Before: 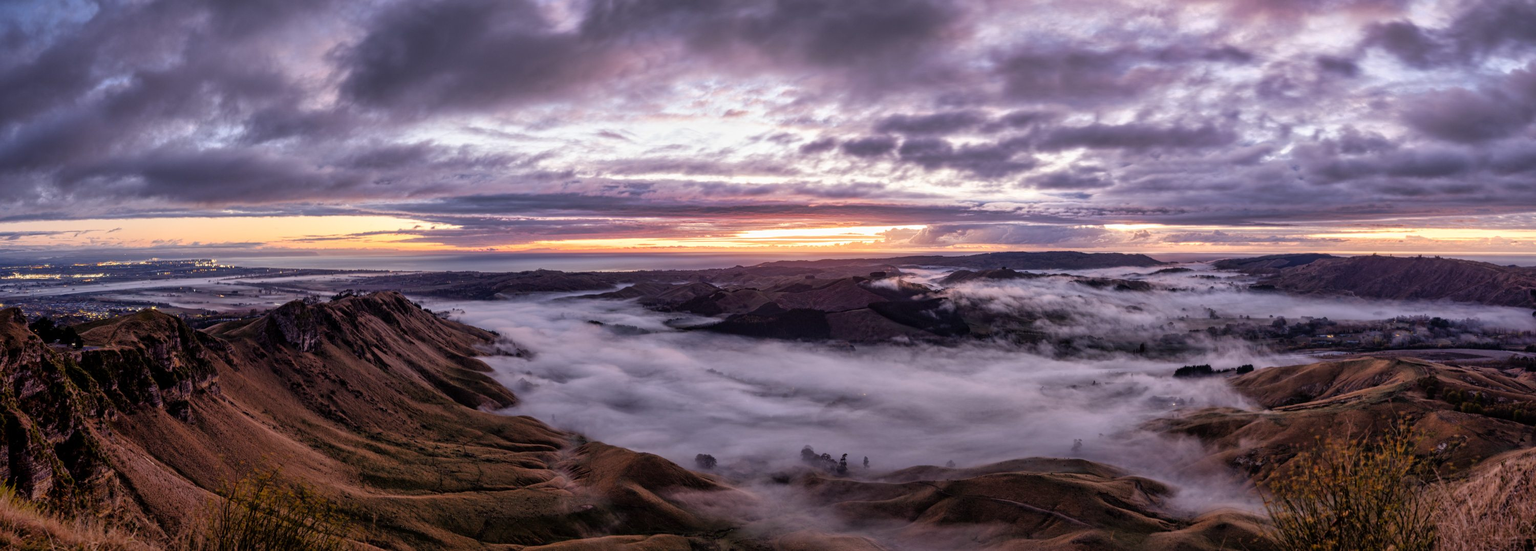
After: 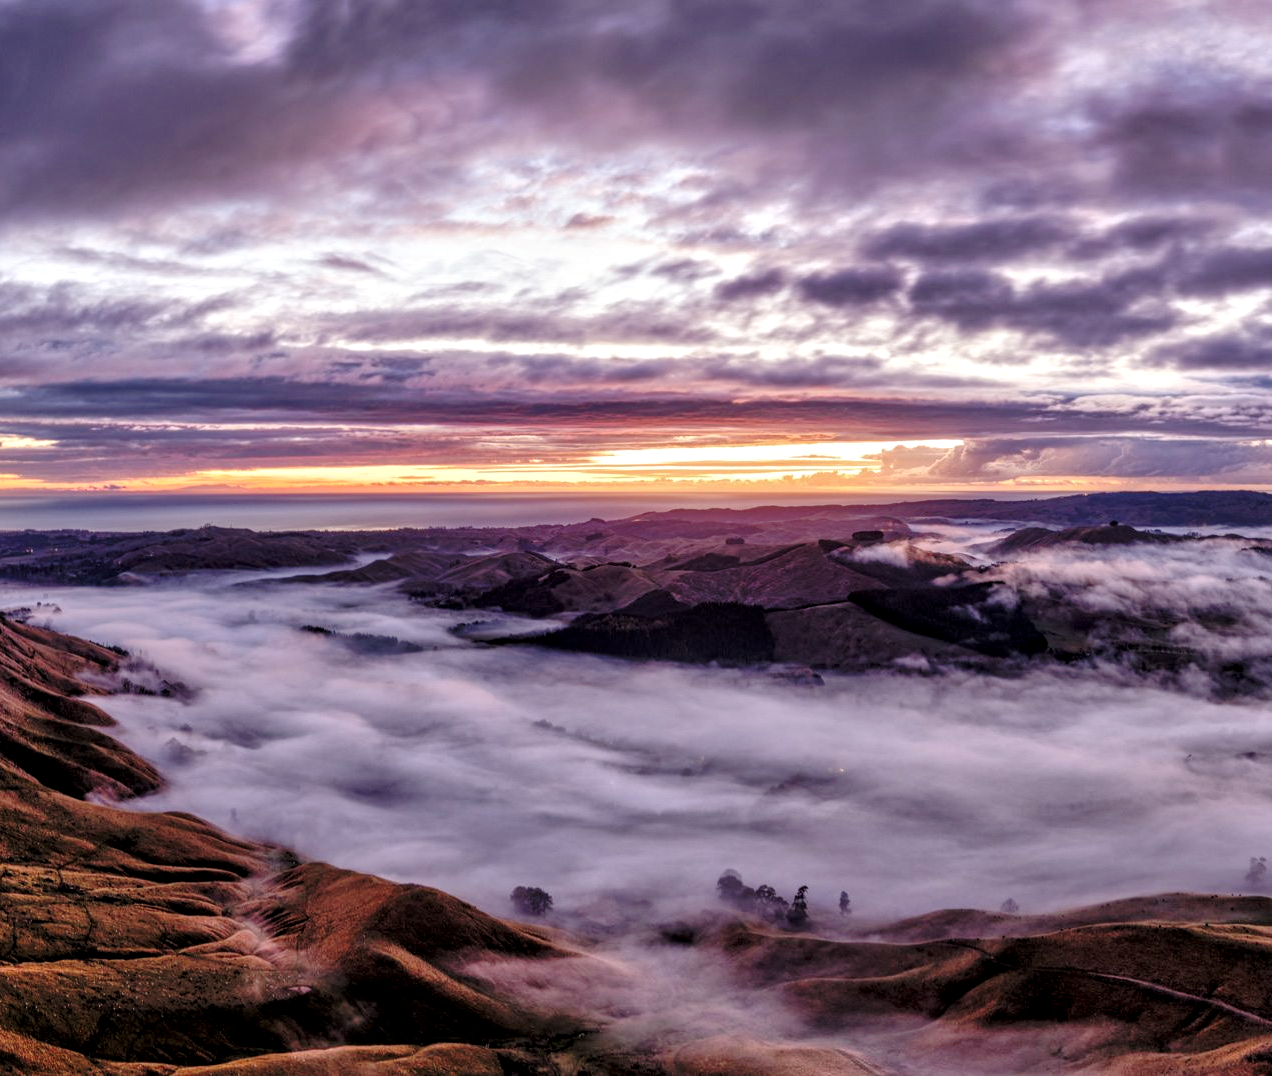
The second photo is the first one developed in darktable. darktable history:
base curve: curves: ch0 [(0, 0) (0.073, 0.04) (0.157, 0.139) (0.492, 0.492) (0.758, 0.758) (1, 1)], preserve colors none
crop: left 28.242%, right 29.354%
exposure: exposure -0.04 EV, compensate exposure bias true, compensate highlight preservation false
tone equalizer: -7 EV 0.157 EV, -6 EV 0.567 EV, -5 EV 1.12 EV, -4 EV 1.29 EV, -3 EV 1.15 EV, -2 EV 0.6 EV, -1 EV 0.153 EV
local contrast: detail 130%
